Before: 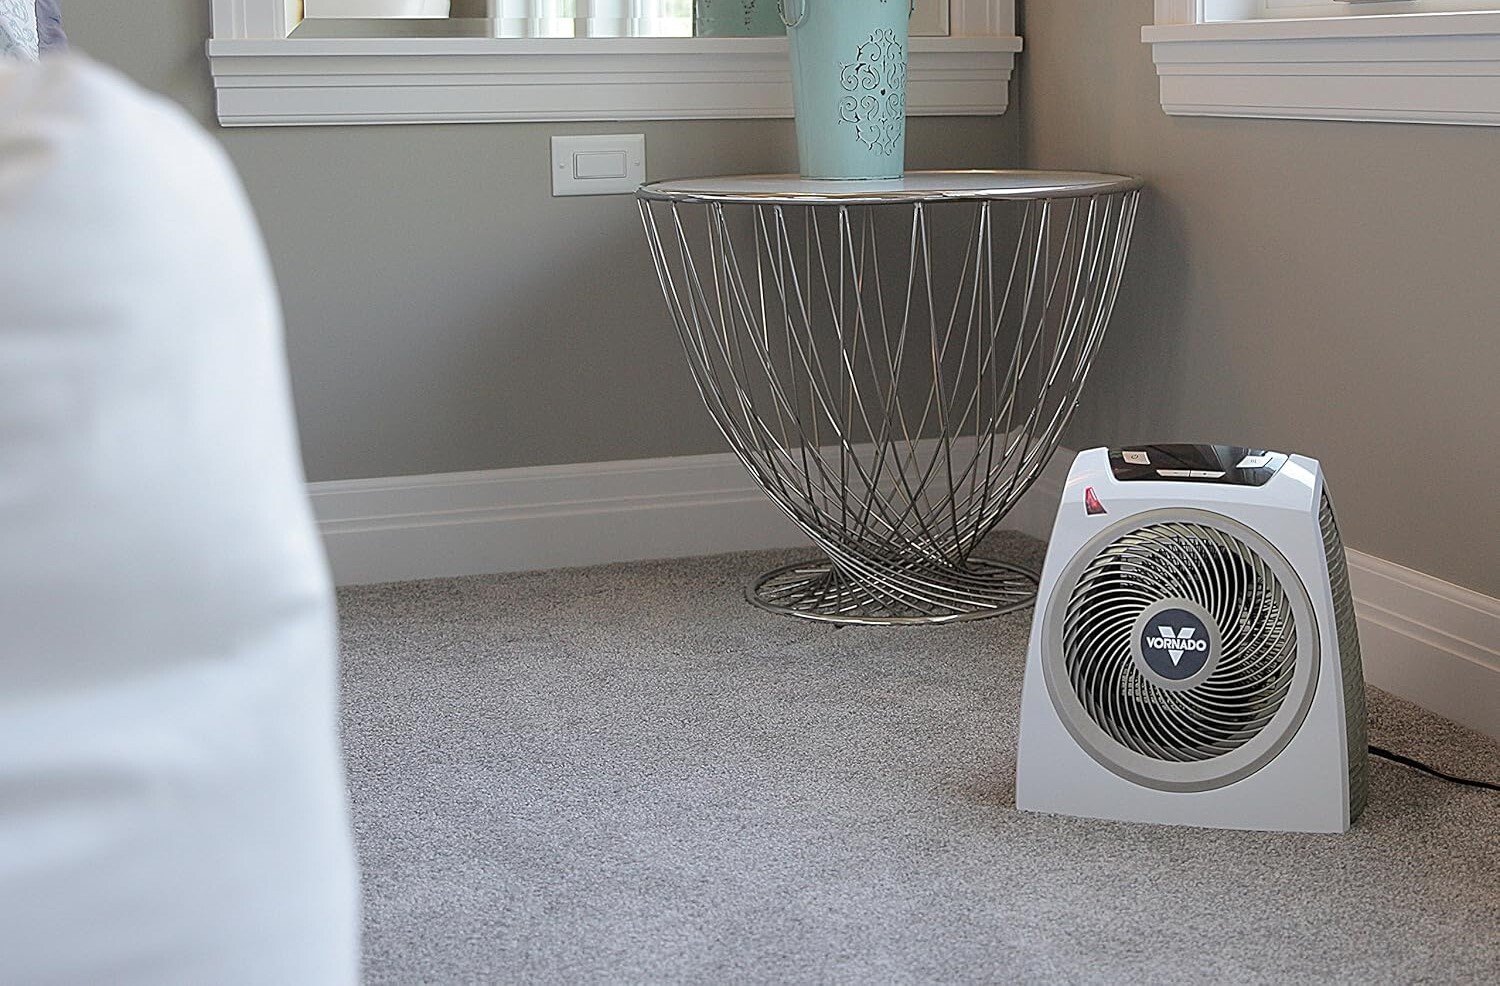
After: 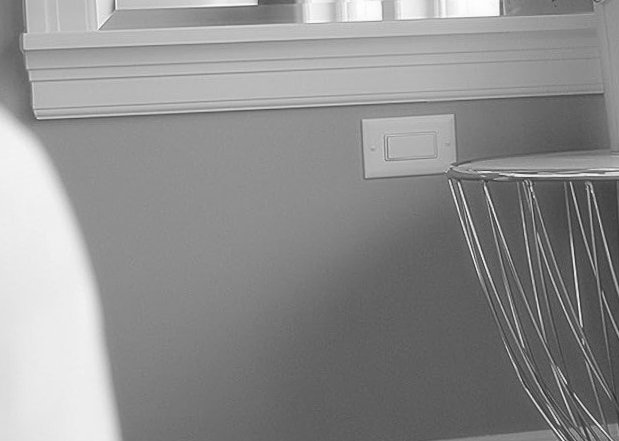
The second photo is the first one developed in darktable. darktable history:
color correction: highlights a* 14.46, highlights b* 5.85, shadows a* -5.53, shadows b* -15.24, saturation 0.85
color zones: curves: ch1 [(0, -0.394) (0.143, -0.394) (0.286, -0.394) (0.429, -0.392) (0.571, -0.391) (0.714, -0.391) (0.857, -0.391) (1, -0.394)]
soften: size 19.52%, mix 20.32%
rotate and perspective: rotation -1.32°, lens shift (horizontal) -0.031, crop left 0.015, crop right 0.985, crop top 0.047, crop bottom 0.982
crop and rotate: left 10.817%, top 0.062%, right 47.194%, bottom 53.626%
white balance: red 0.871, blue 1.249
